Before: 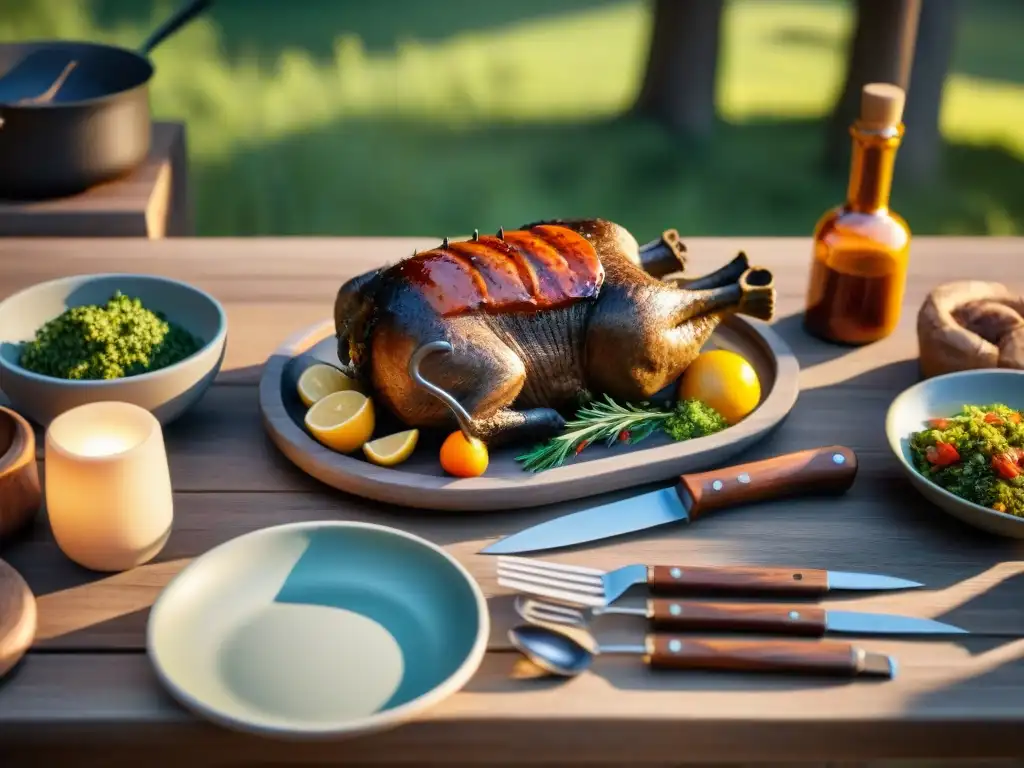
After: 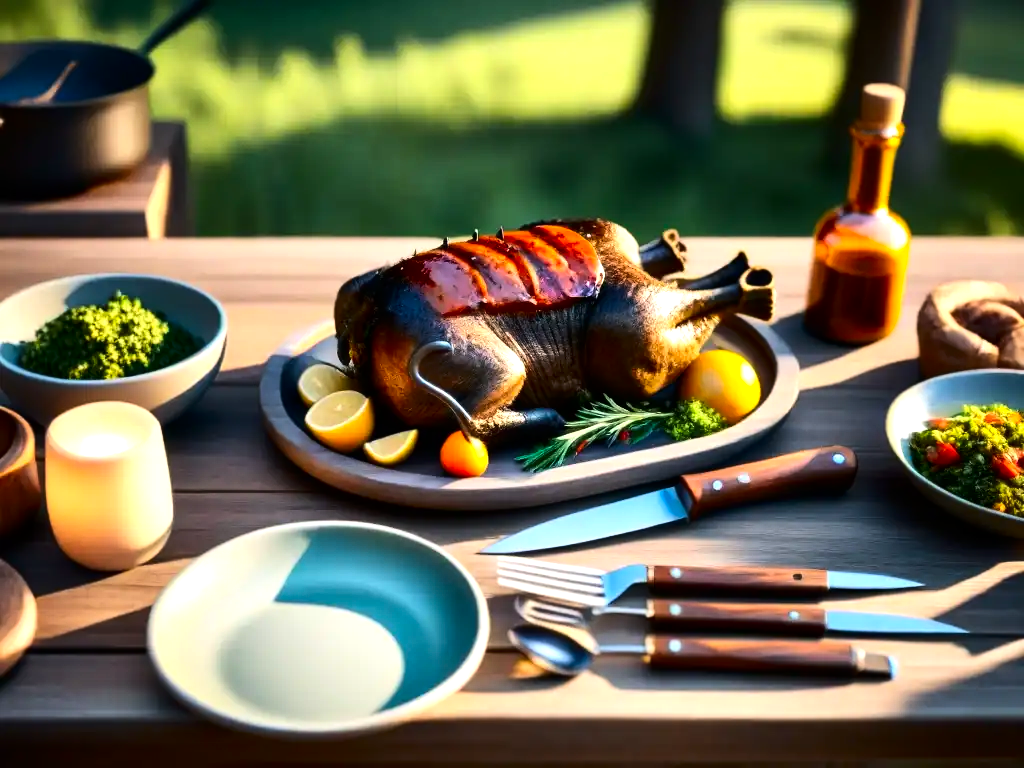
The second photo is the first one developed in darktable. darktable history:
contrast brightness saturation: contrast 0.13, brightness -0.053, saturation 0.161
tone equalizer: -8 EV -0.752 EV, -7 EV -0.721 EV, -6 EV -0.6 EV, -5 EV -0.38 EV, -3 EV 0.401 EV, -2 EV 0.6 EV, -1 EV 0.677 EV, +0 EV 0.757 EV, edges refinement/feathering 500, mask exposure compensation -1.57 EV, preserve details no
